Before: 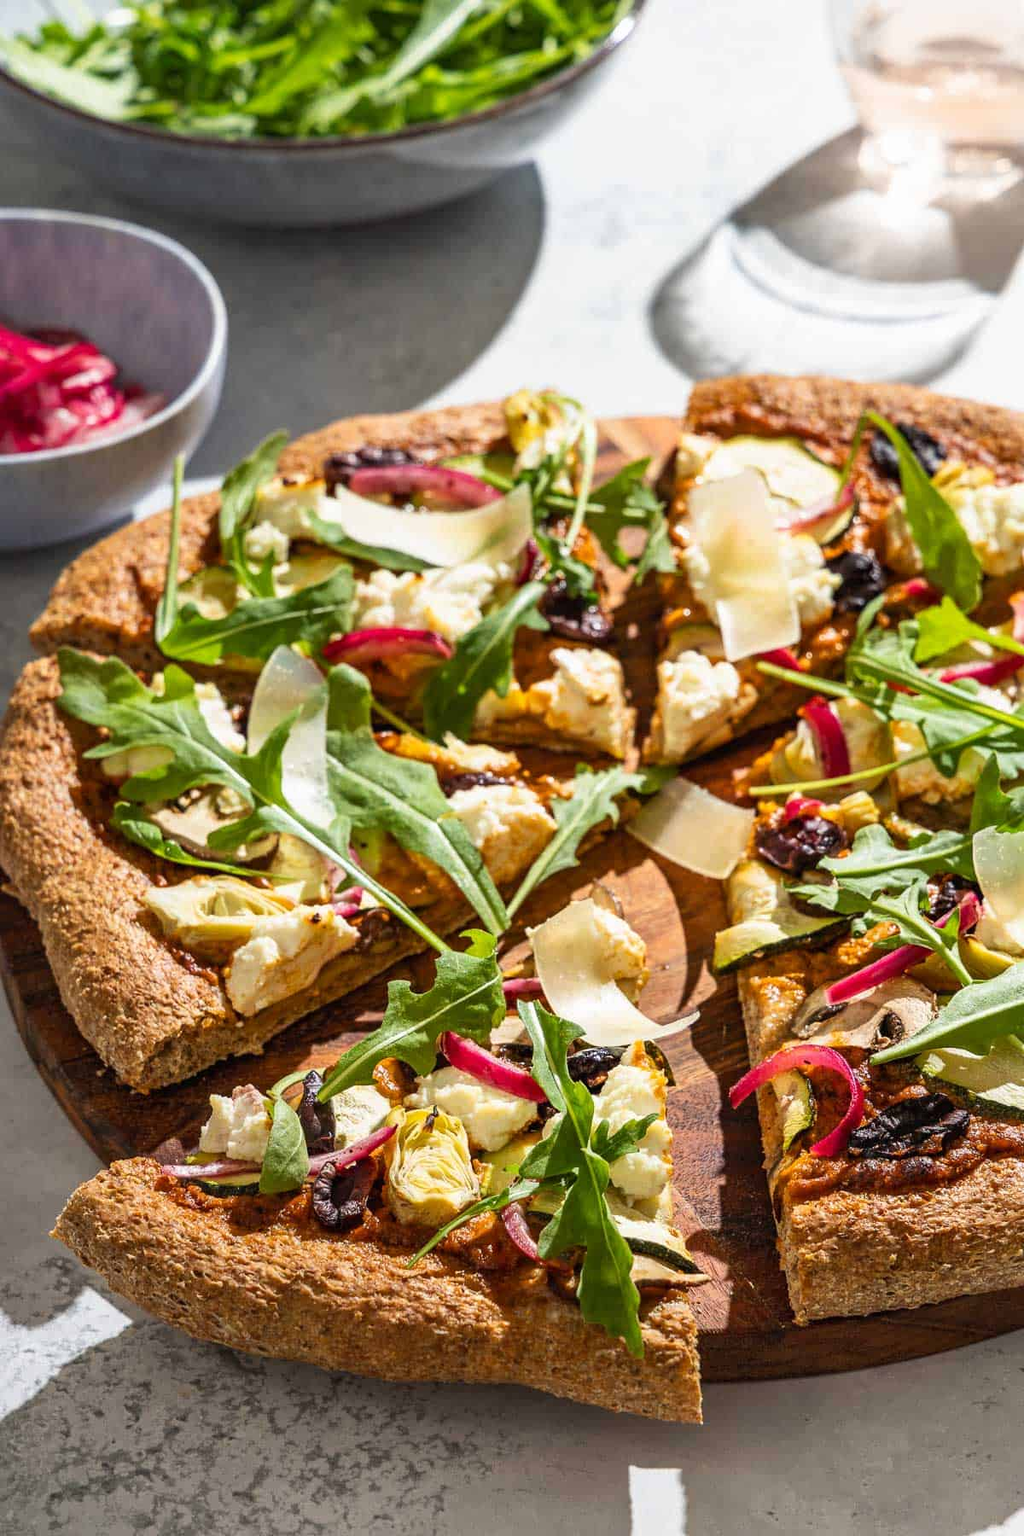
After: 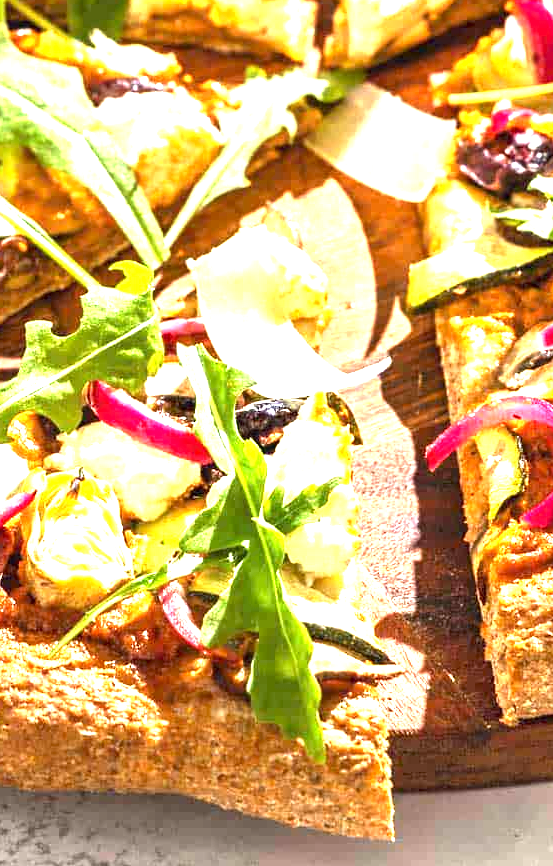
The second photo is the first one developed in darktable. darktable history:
exposure: exposure 2 EV, compensate highlight preservation false
crop: left 35.771%, top 46.01%, right 18.088%, bottom 5.862%
